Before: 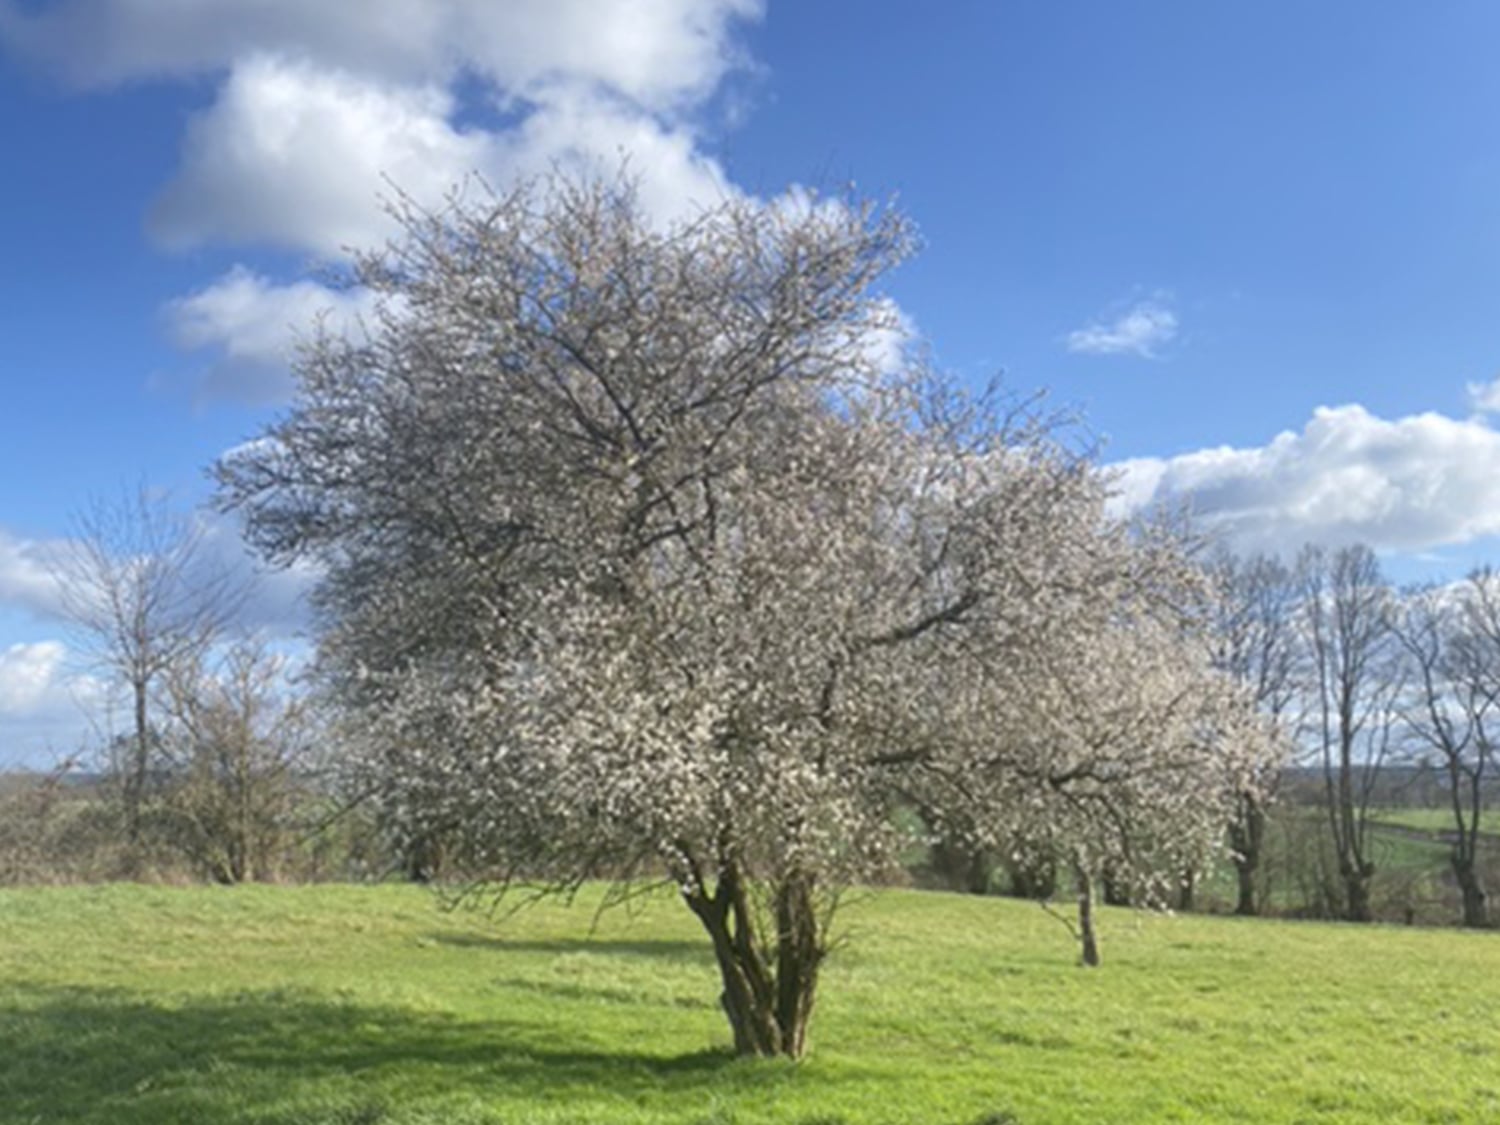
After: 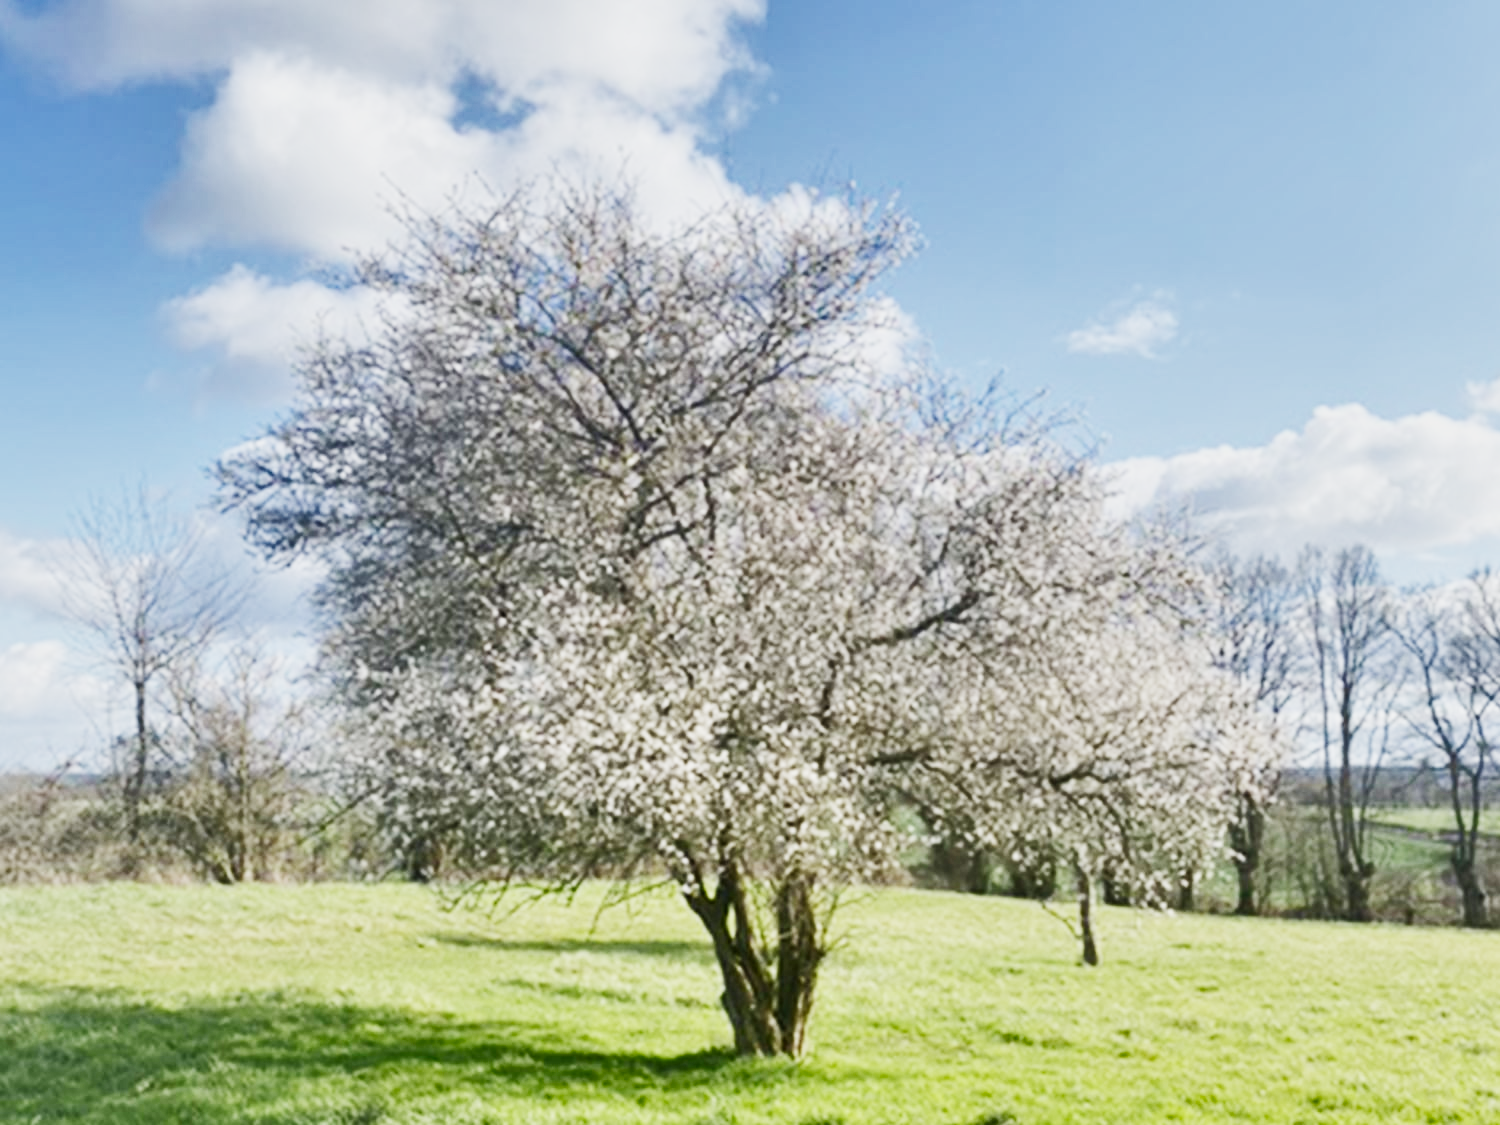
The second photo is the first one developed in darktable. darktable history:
exposure: black level correction 0, exposure 1.1 EV, compensate exposure bias true, compensate highlight preservation false
shadows and highlights: shadows color adjustment 97.66%, soften with gaussian
sigmoid: contrast 1.8, skew -0.2, preserve hue 0%, red attenuation 0.1, red rotation 0.035, green attenuation 0.1, green rotation -0.017, blue attenuation 0.15, blue rotation -0.052, base primaries Rec2020
